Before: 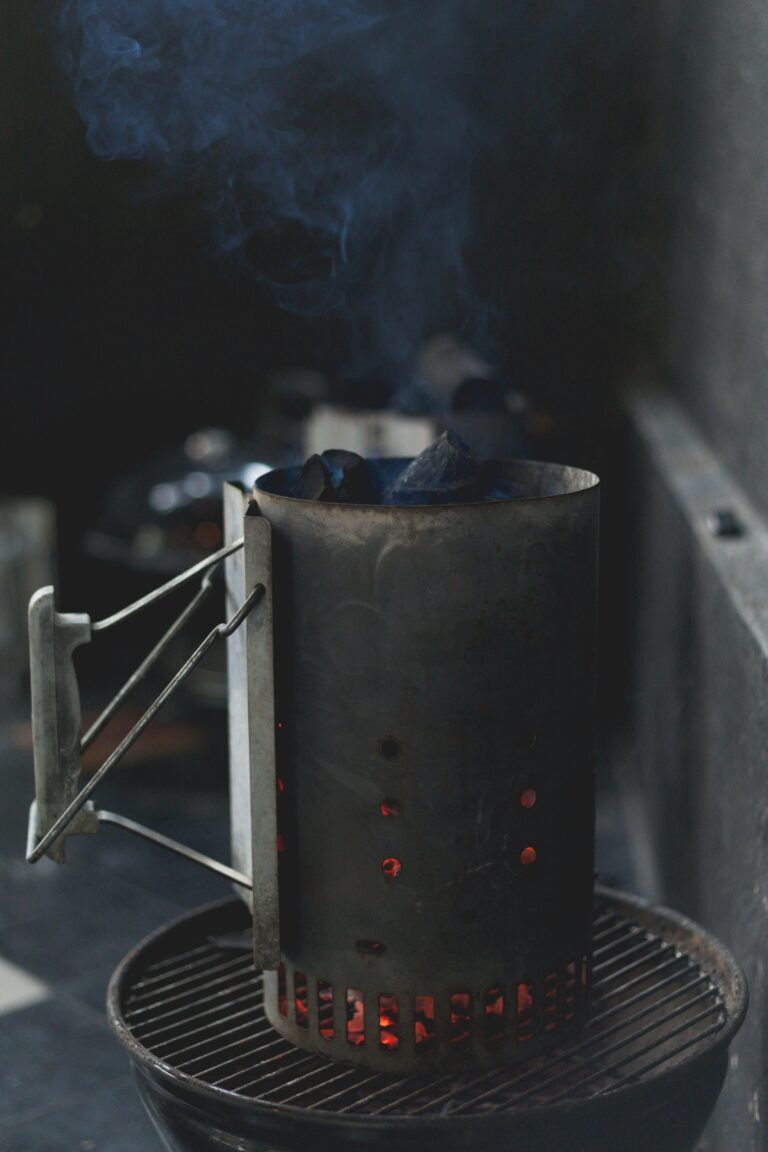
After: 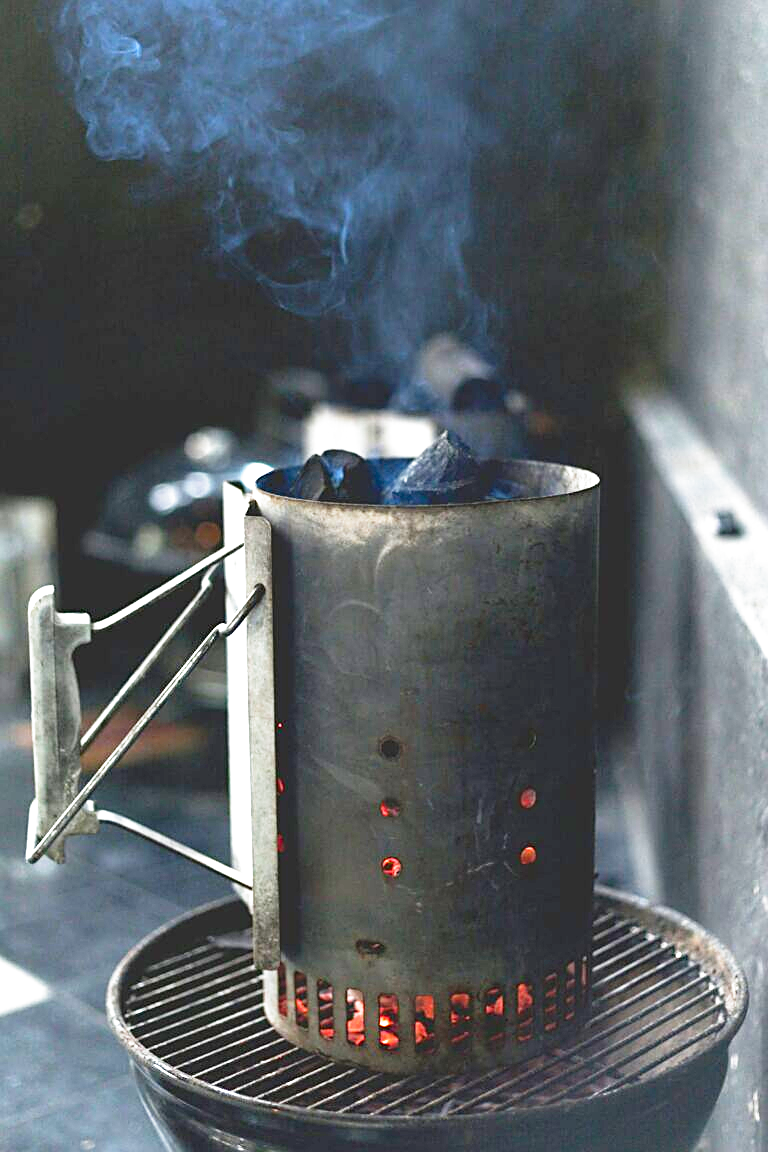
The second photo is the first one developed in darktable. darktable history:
exposure: exposure 1.137 EV, compensate highlight preservation false
sharpen: on, module defaults
filmic rgb: middle gray luminance 8.8%, black relative exposure -6.3 EV, white relative exposure 2.7 EV, threshold 6 EV, target black luminance 0%, hardness 4.74, latitude 73.47%, contrast 1.332, shadows ↔ highlights balance 10.13%, add noise in highlights 0, preserve chrominance no, color science v3 (2019), use custom middle-gray values true, iterations of high-quality reconstruction 0, contrast in highlights soft, enable highlight reconstruction true
